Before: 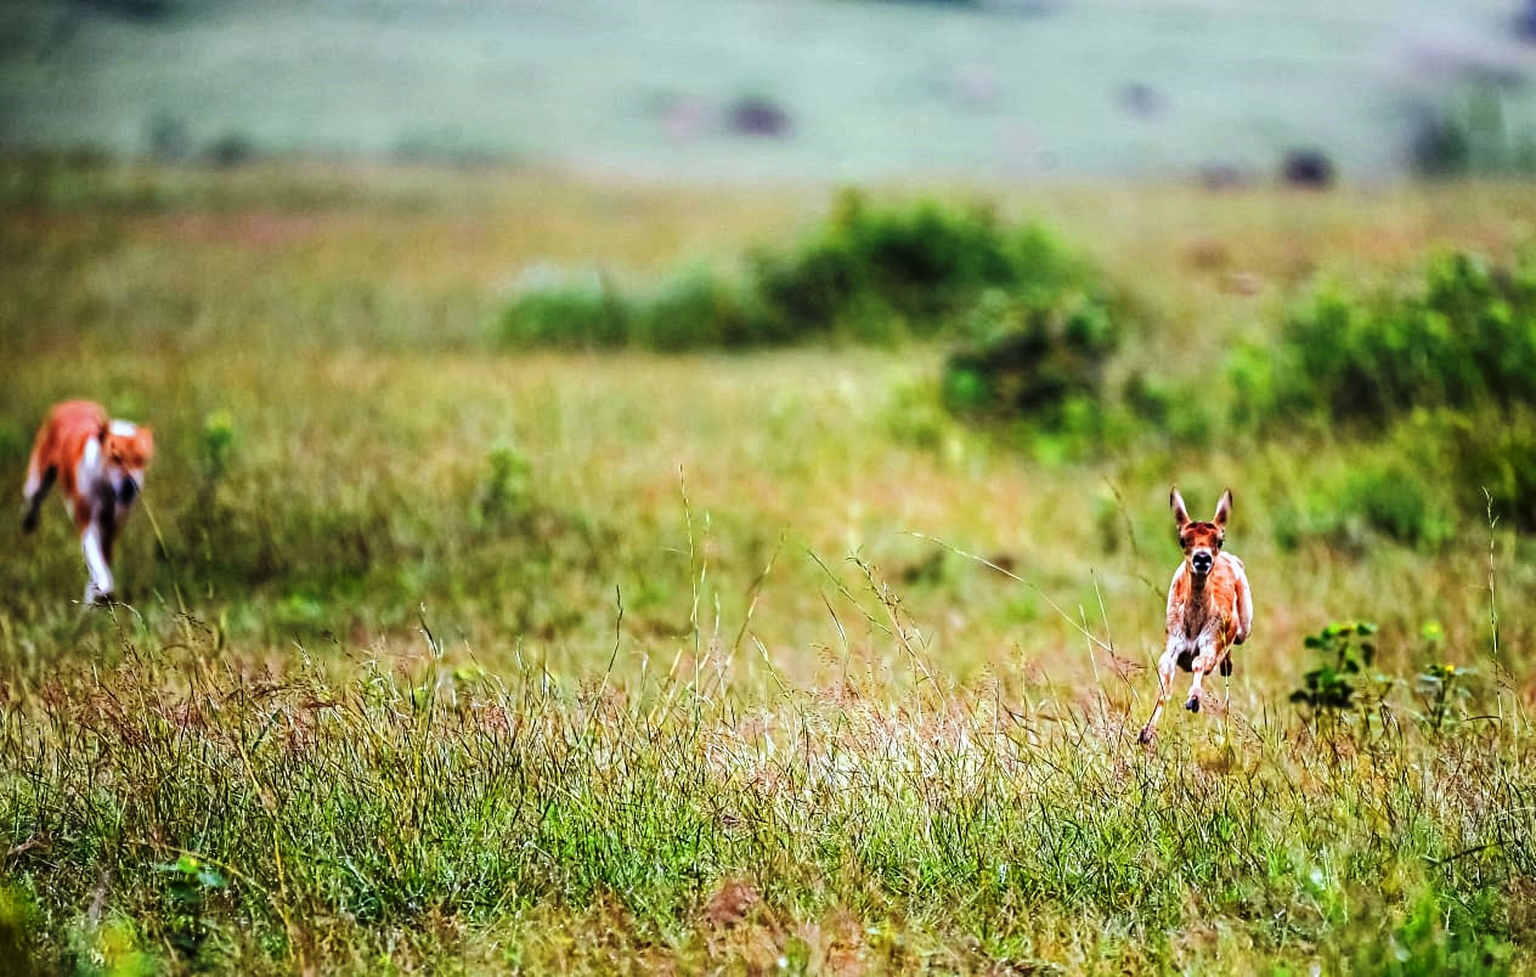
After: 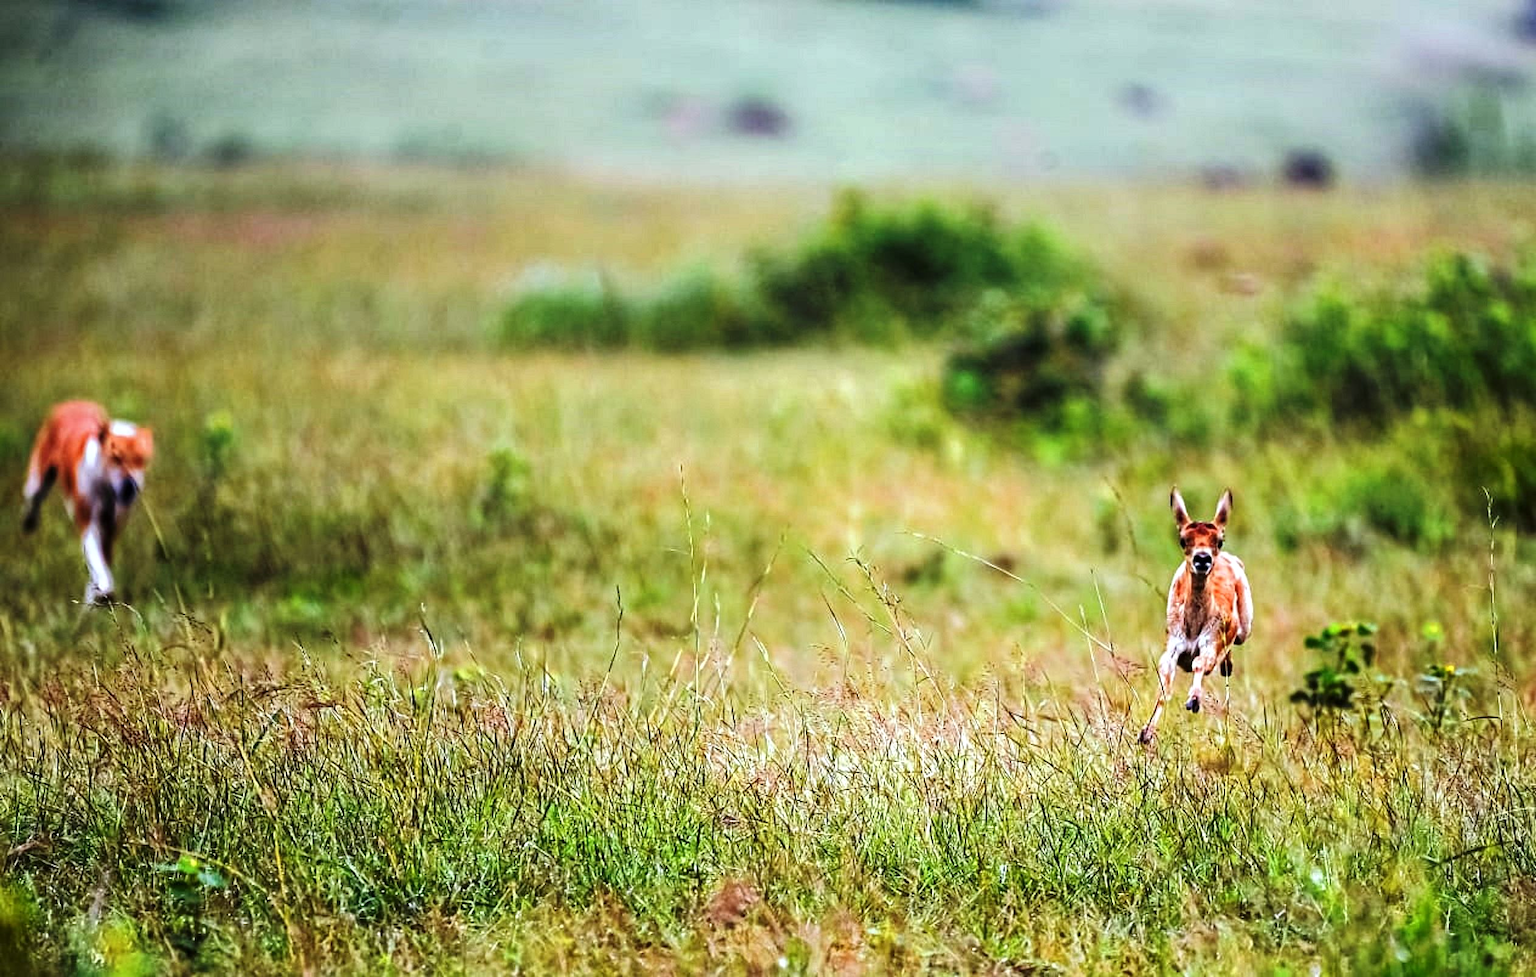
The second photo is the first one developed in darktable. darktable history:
exposure: exposure 0.129 EV, compensate exposure bias true, compensate highlight preservation false
